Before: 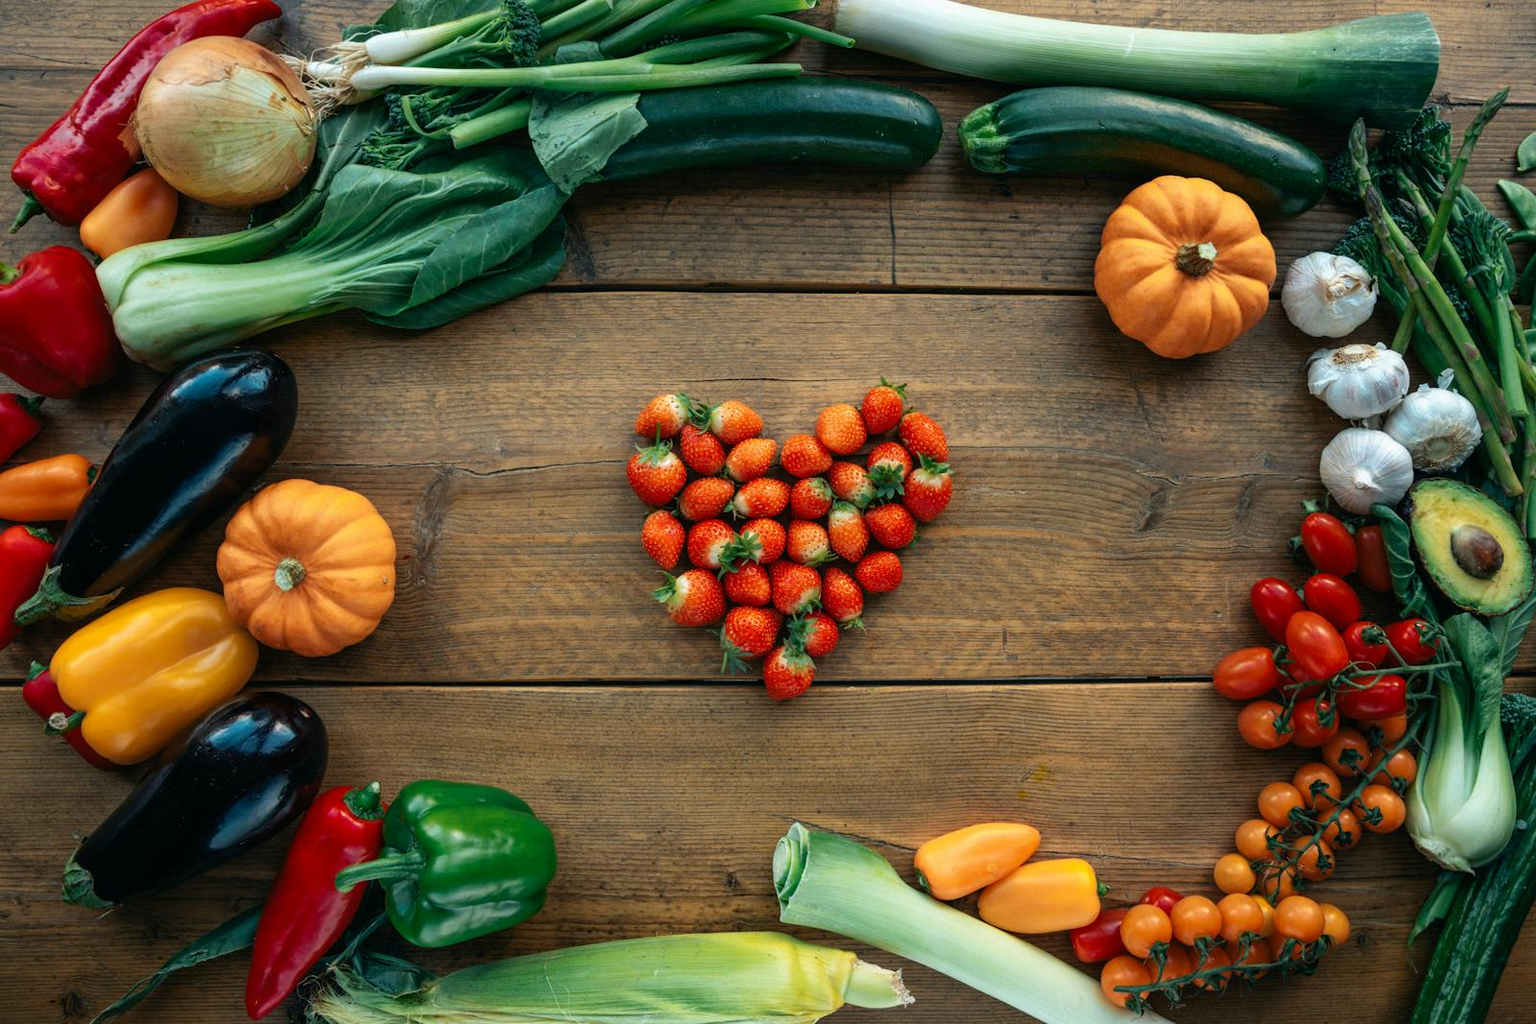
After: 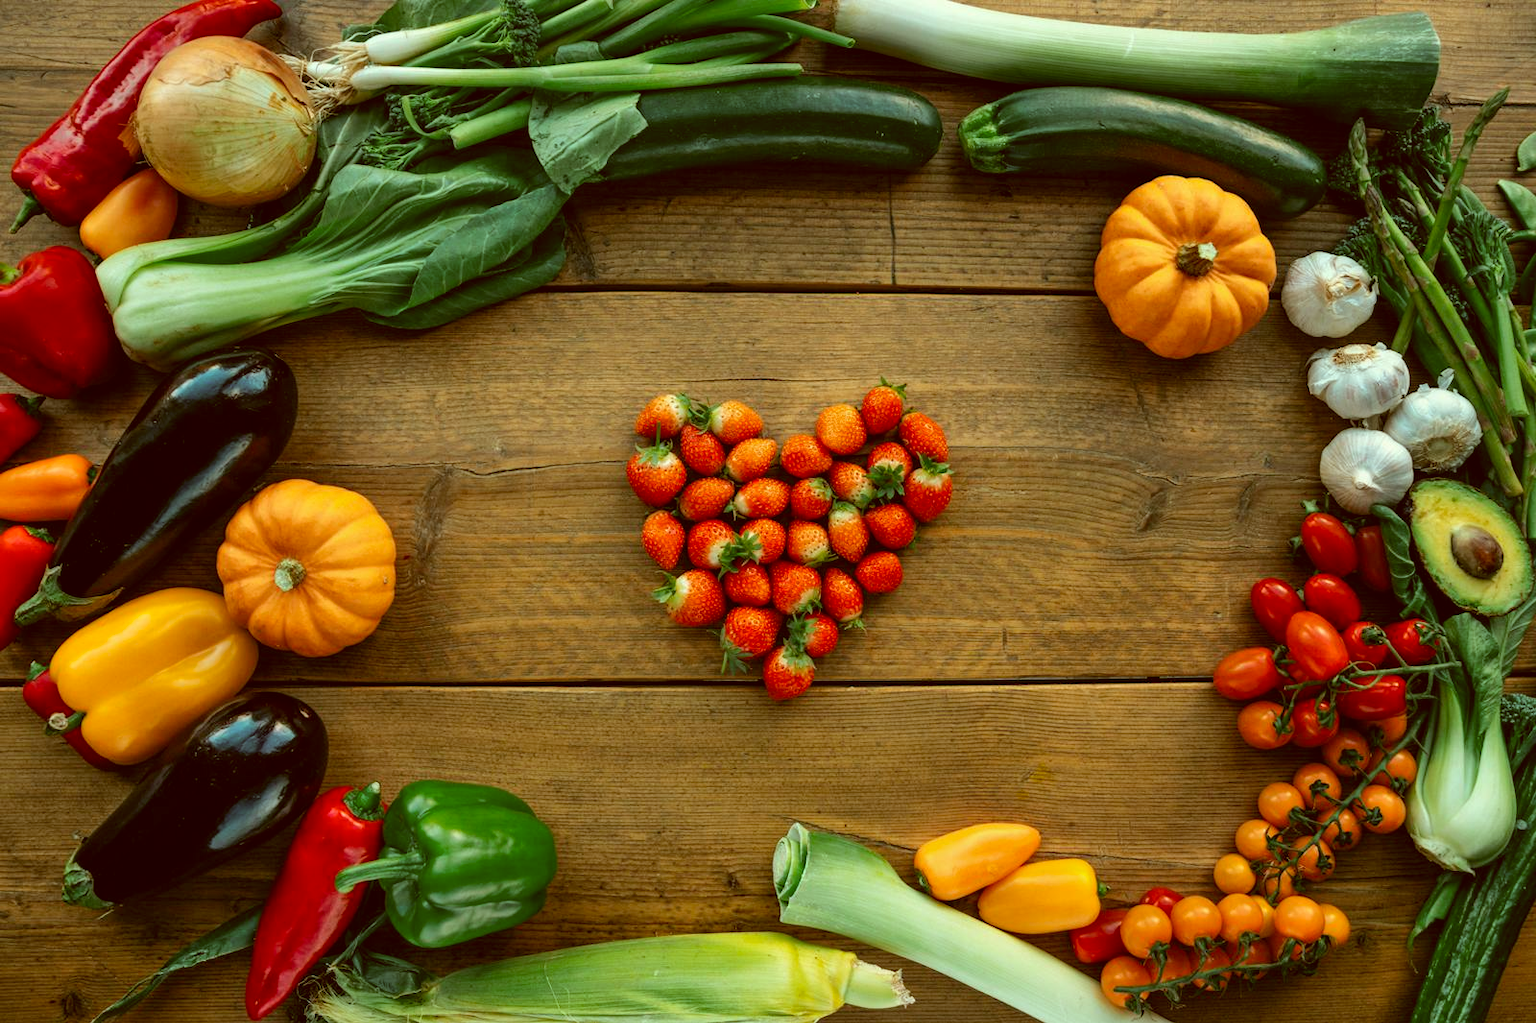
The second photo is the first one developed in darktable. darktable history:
color correction: highlights a* -5.94, highlights b* 9.48, shadows a* 10.12, shadows b* 23.94
shadows and highlights: low approximation 0.01, soften with gaussian
crop: bottom 0.071%
